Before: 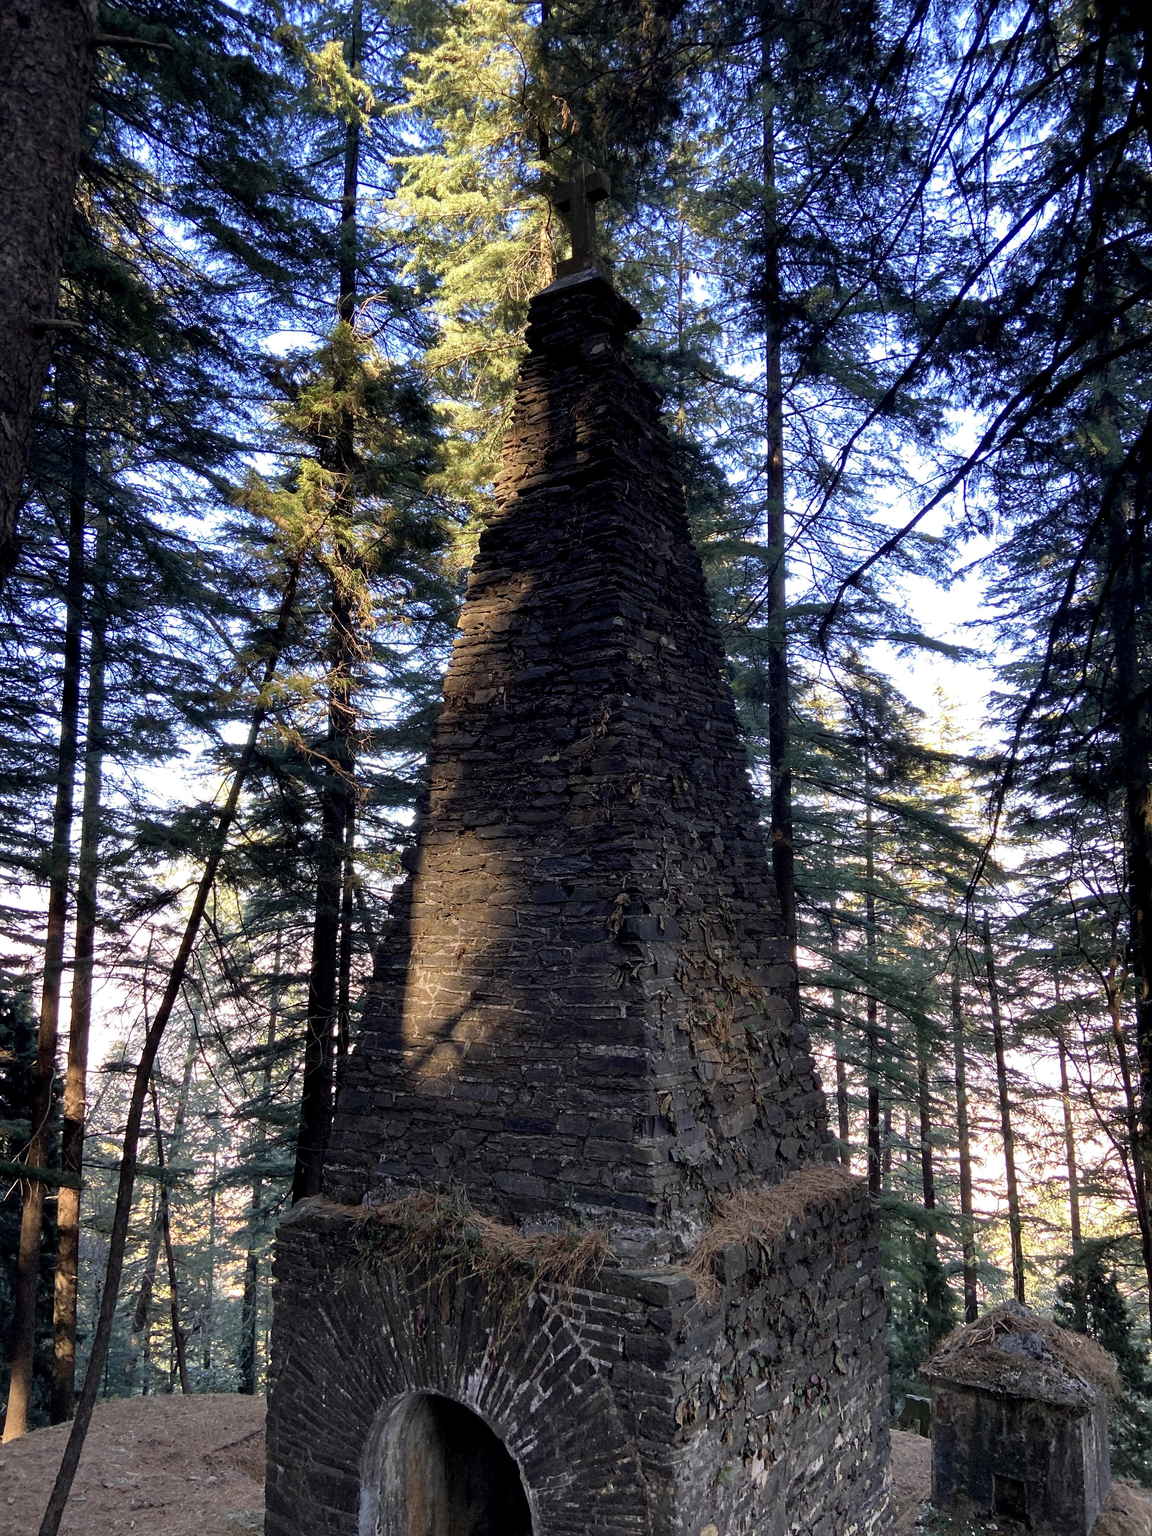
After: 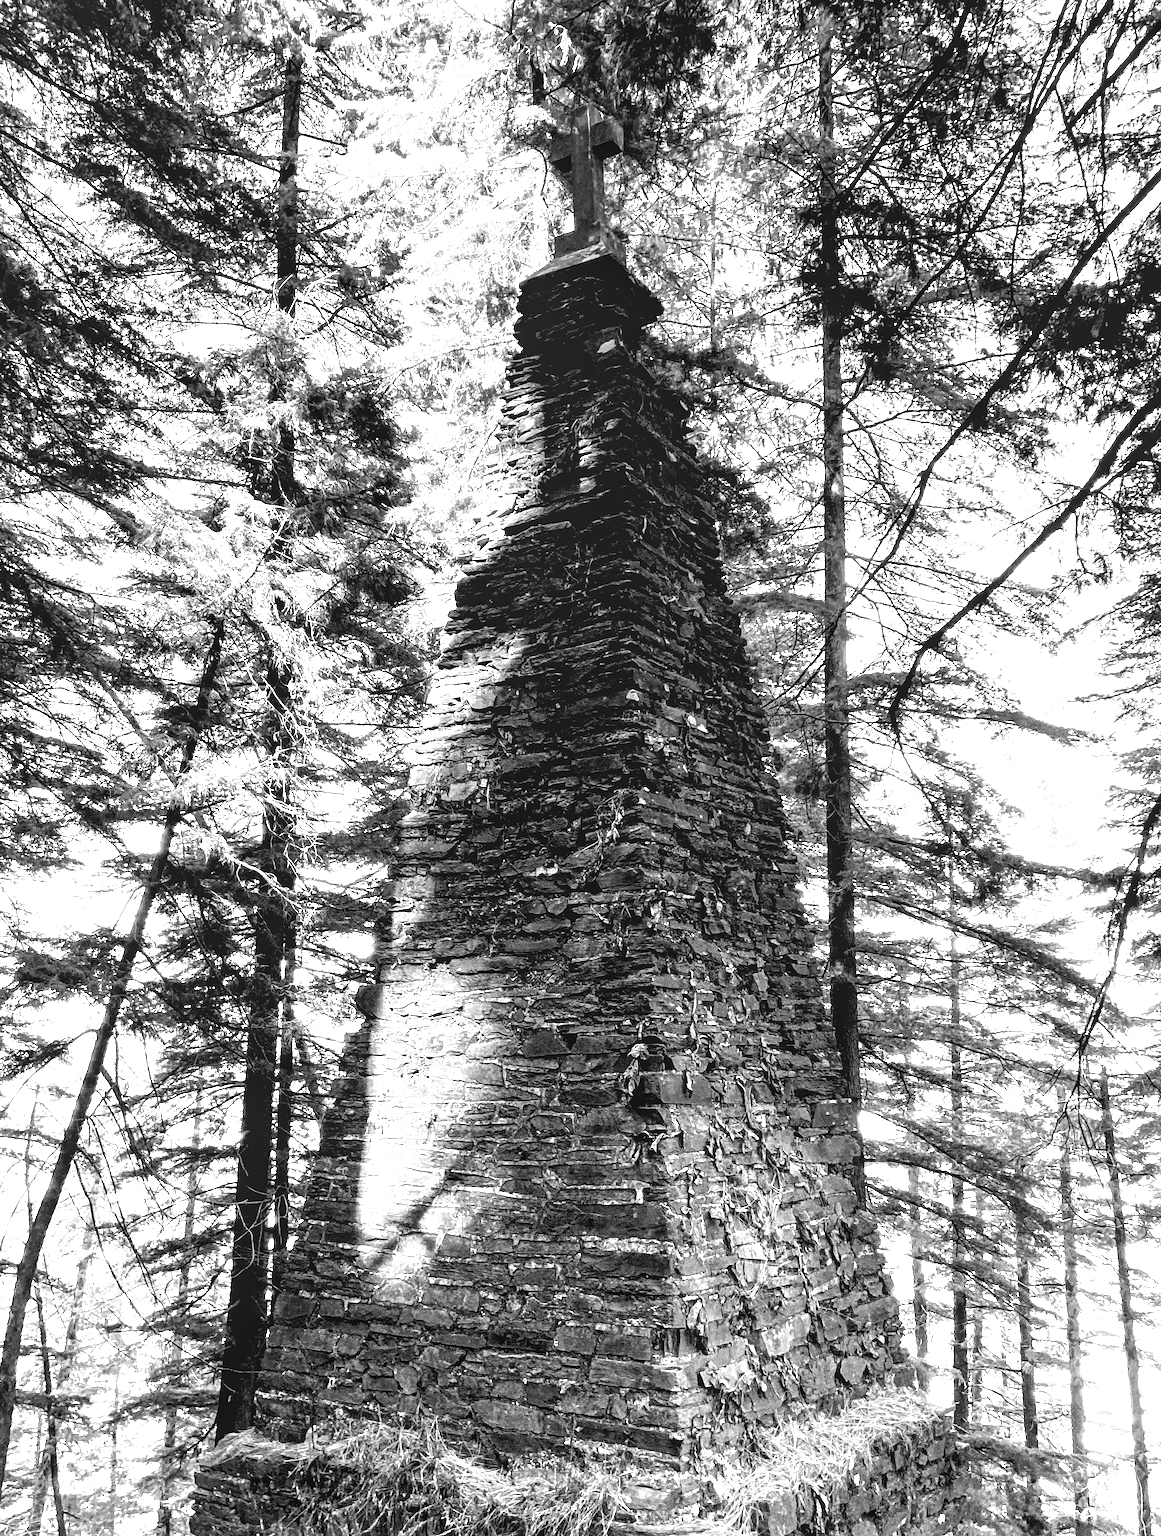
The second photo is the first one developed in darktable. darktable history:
color balance rgb: shadows lift › luminance -28.76%, shadows lift › chroma 10%, shadows lift › hue 230°, power › chroma 0.5%, power › hue 215°, highlights gain › luminance 7.14%, highlights gain › chroma 1%, highlights gain › hue 50°, global offset › luminance -0.29%, global offset › hue 260°, perceptual saturation grading › global saturation 20%, perceptual saturation grading › highlights -13.92%, perceptual saturation grading › shadows 50%
monochrome: a 1.94, b -0.638
local contrast: detail 130%
crop and rotate: left 10.77%, top 5.1%, right 10.41%, bottom 16.76%
color correction: highlights a* 15.03, highlights b* -25.07
white balance: red 4.26, blue 1.802
